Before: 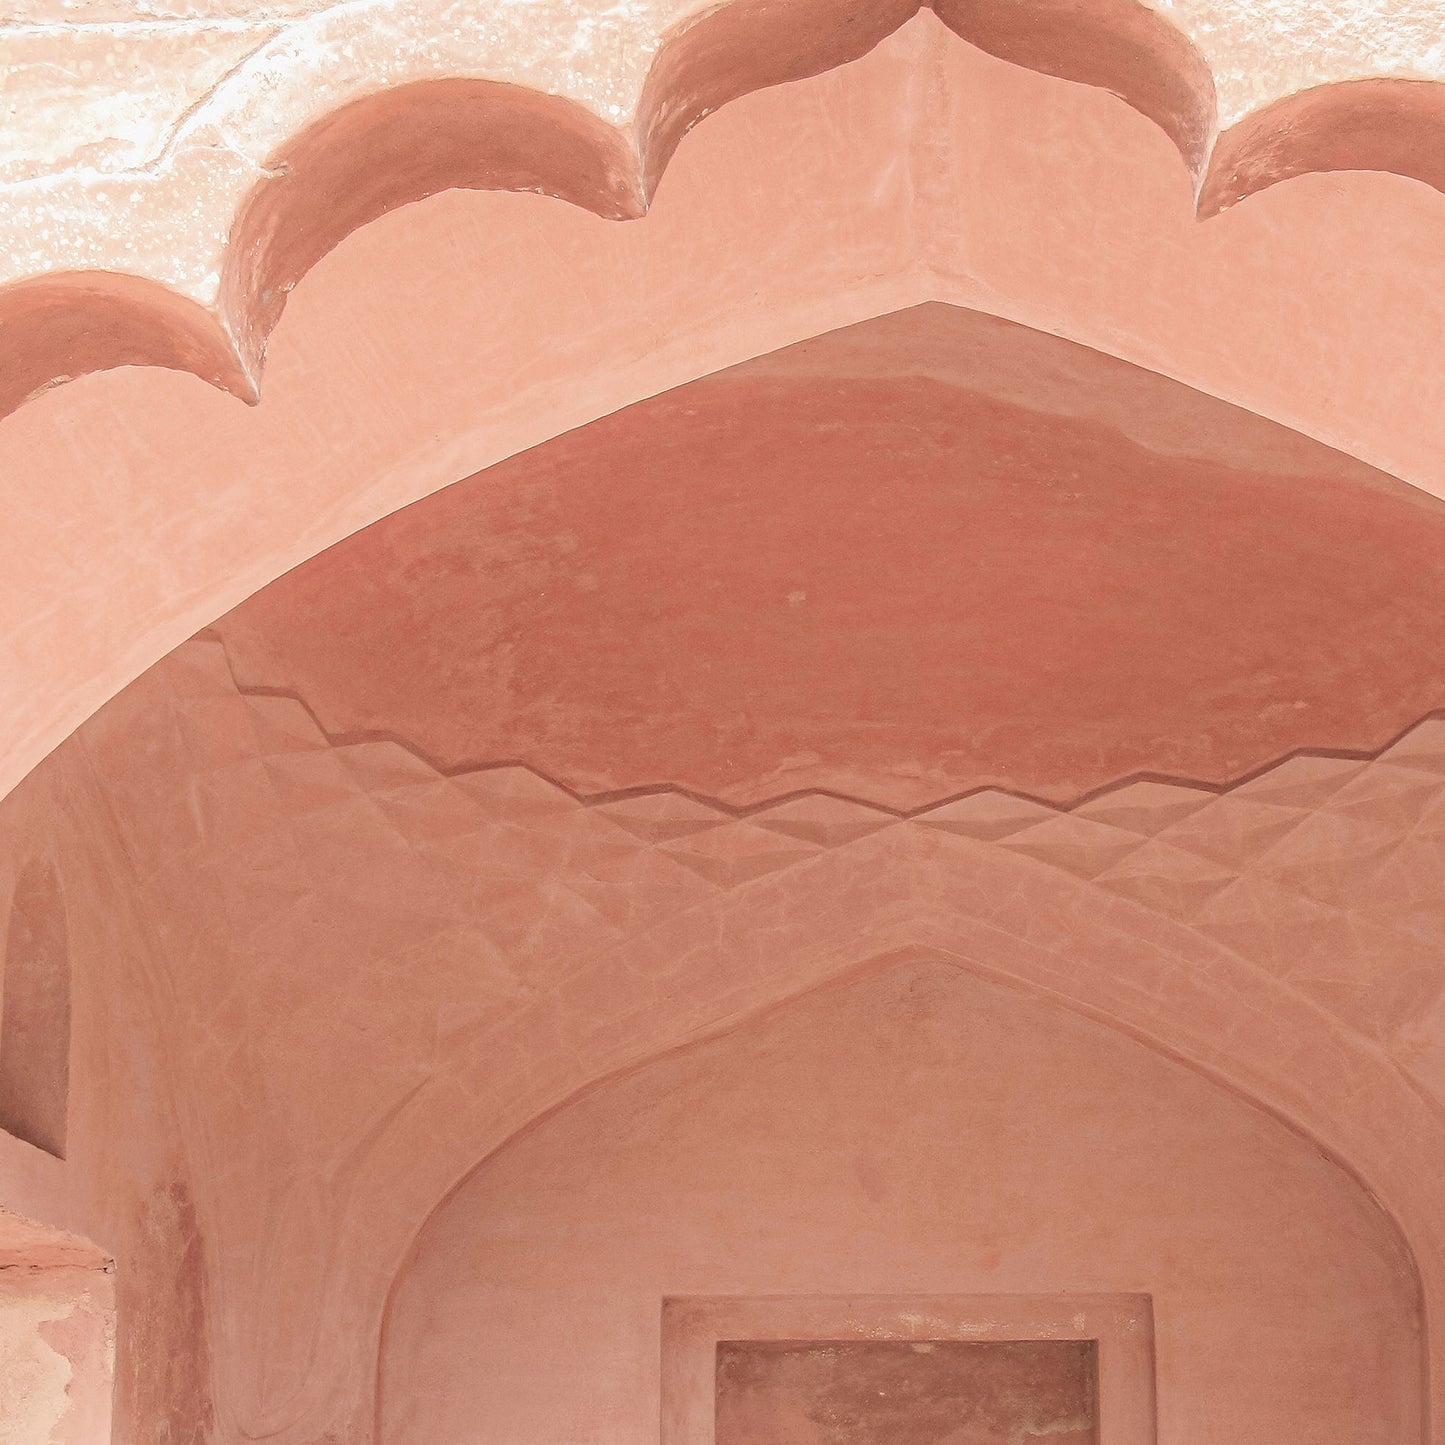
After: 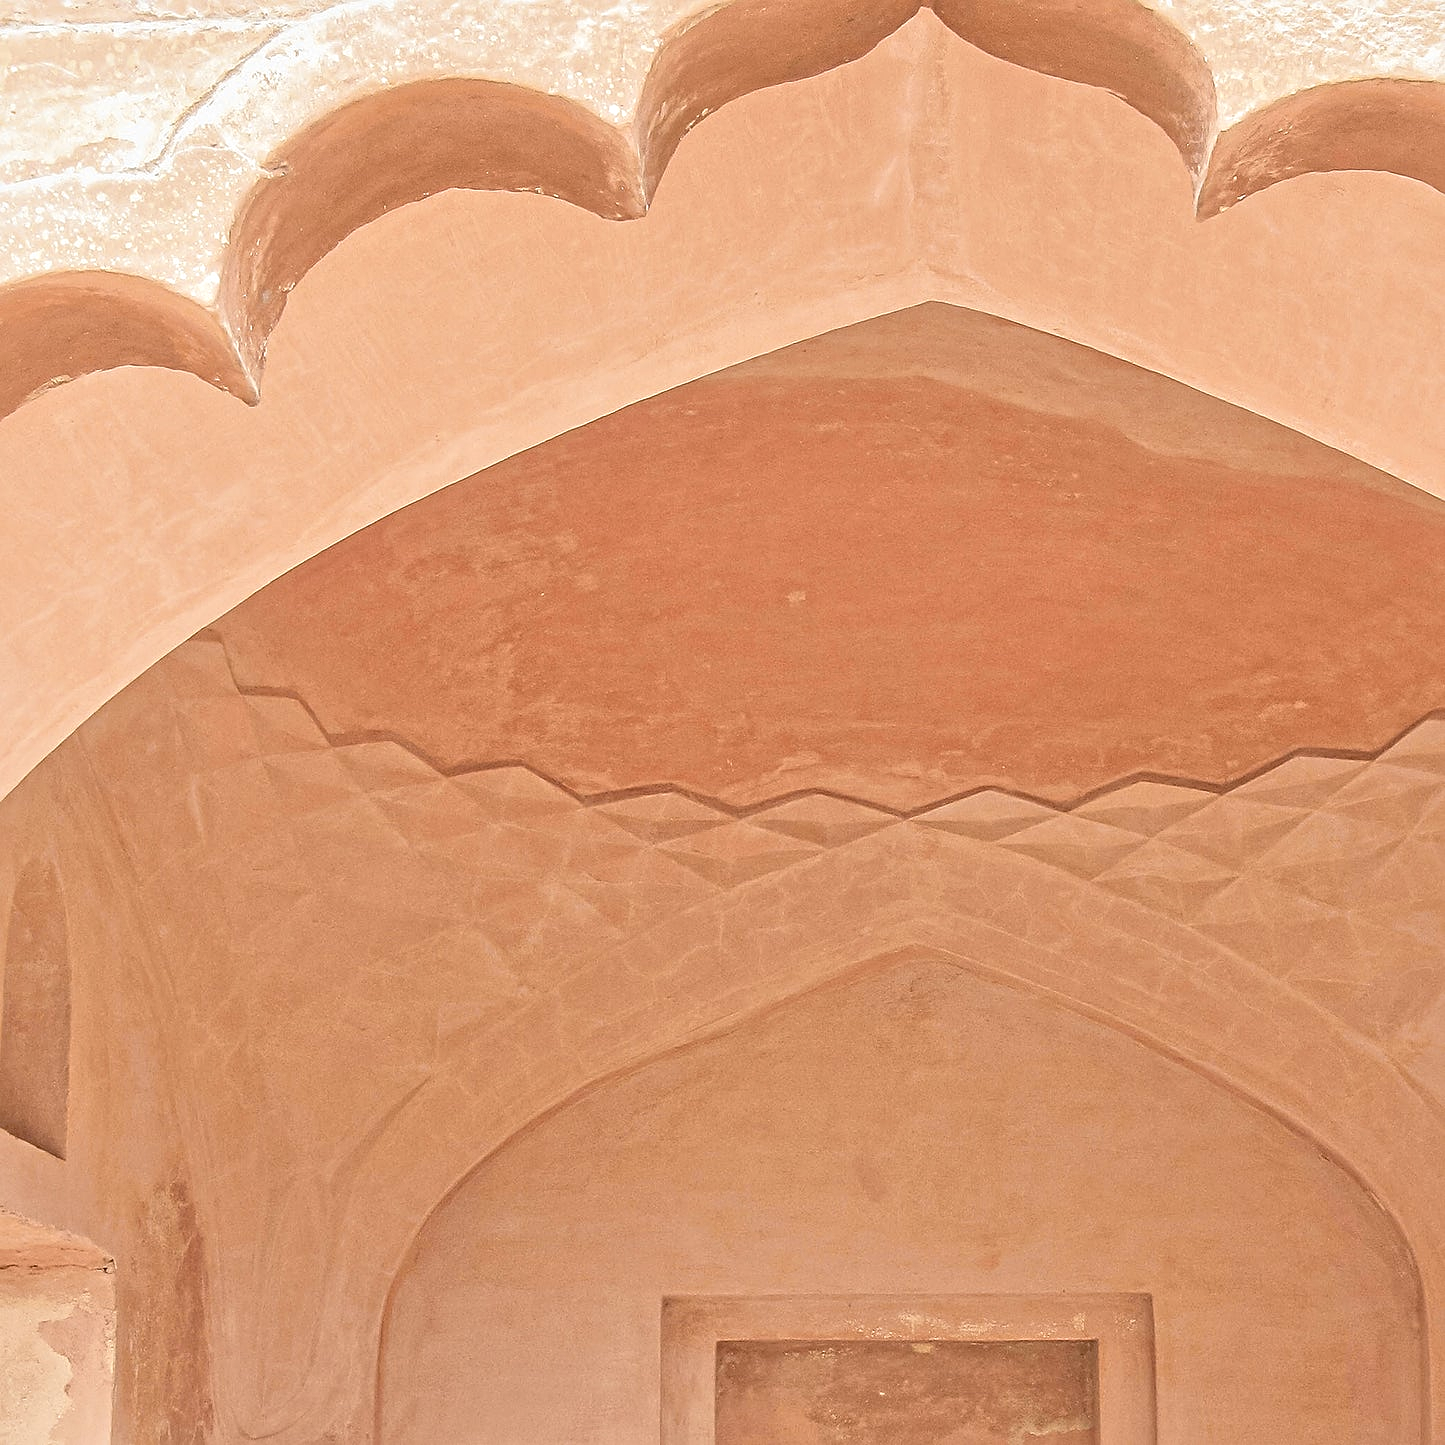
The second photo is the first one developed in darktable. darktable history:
color contrast: green-magenta contrast 0.85, blue-yellow contrast 1.25, unbound 0
sharpen: on, module defaults
local contrast: mode bilateral grid, contrast 20, coarseness 50, detail 120%, midtone range 0.2
tone equalizer: -7 EV 0.15 EV, -6 EV 0.6 EV, -5 EV 1.15 EV, -4 EV 1.33 EV, -3 EV 1.15 EV, -2 EV 0.6 EV, -1 EV 0.15 EV, mask exposure compensation -0.5 EV
